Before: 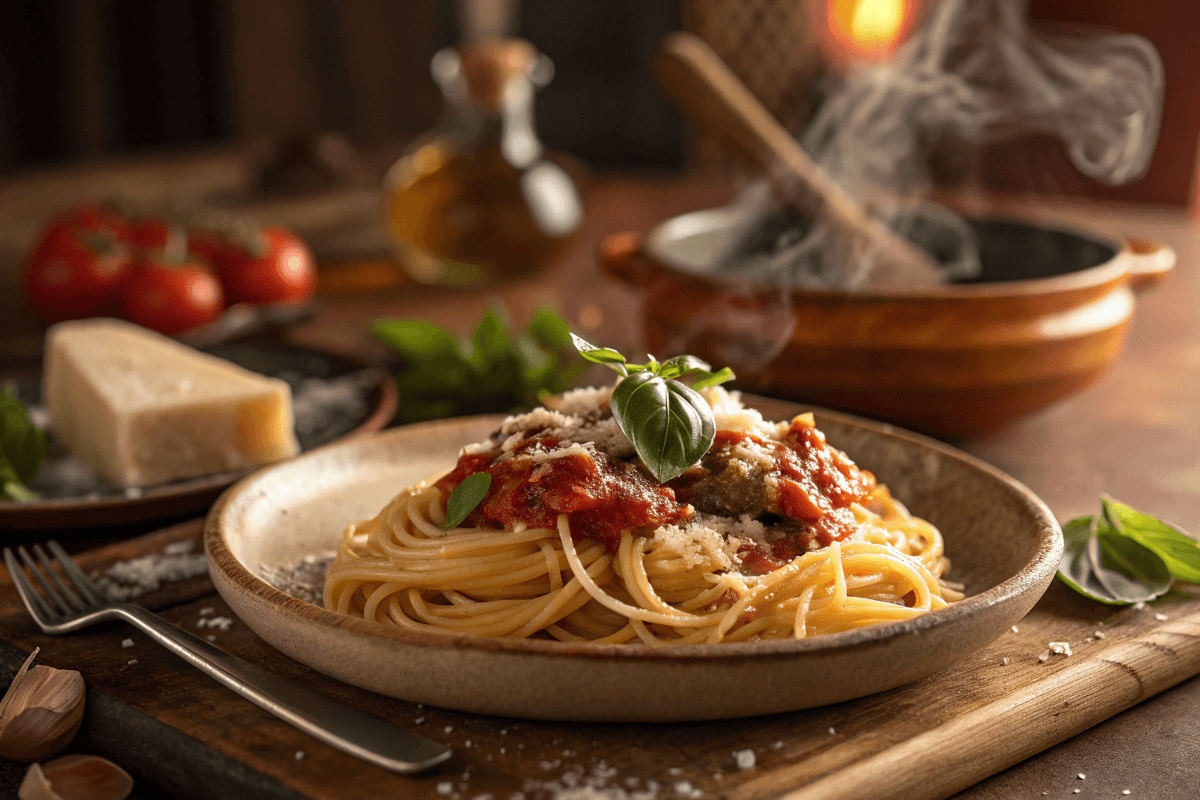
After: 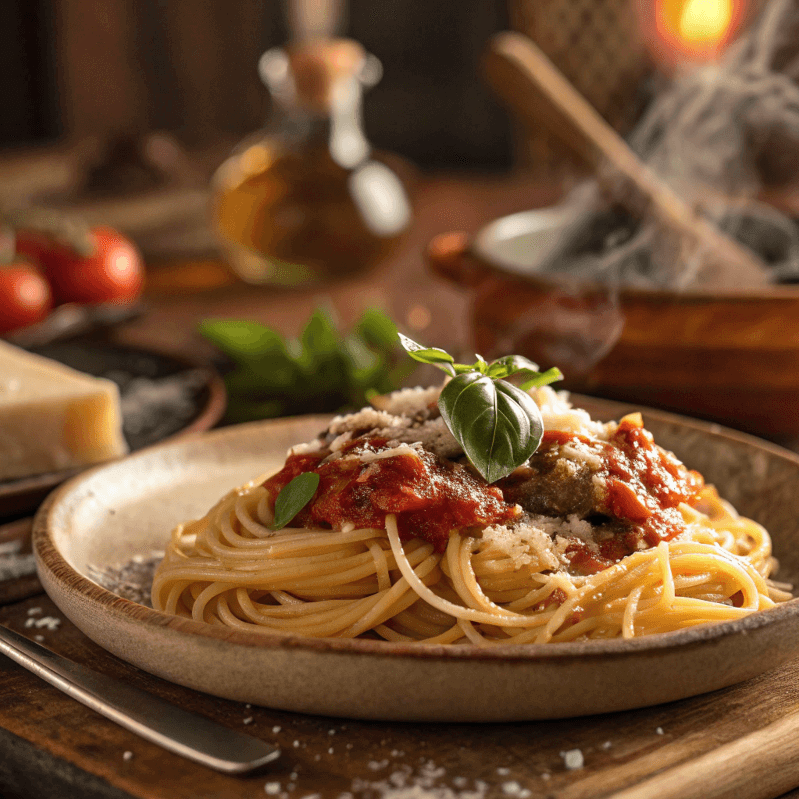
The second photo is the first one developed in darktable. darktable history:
shadows and highlights: low approximation 0.01, soften with gaussian
crop and rotate: left 14.385%, right 18.948%
